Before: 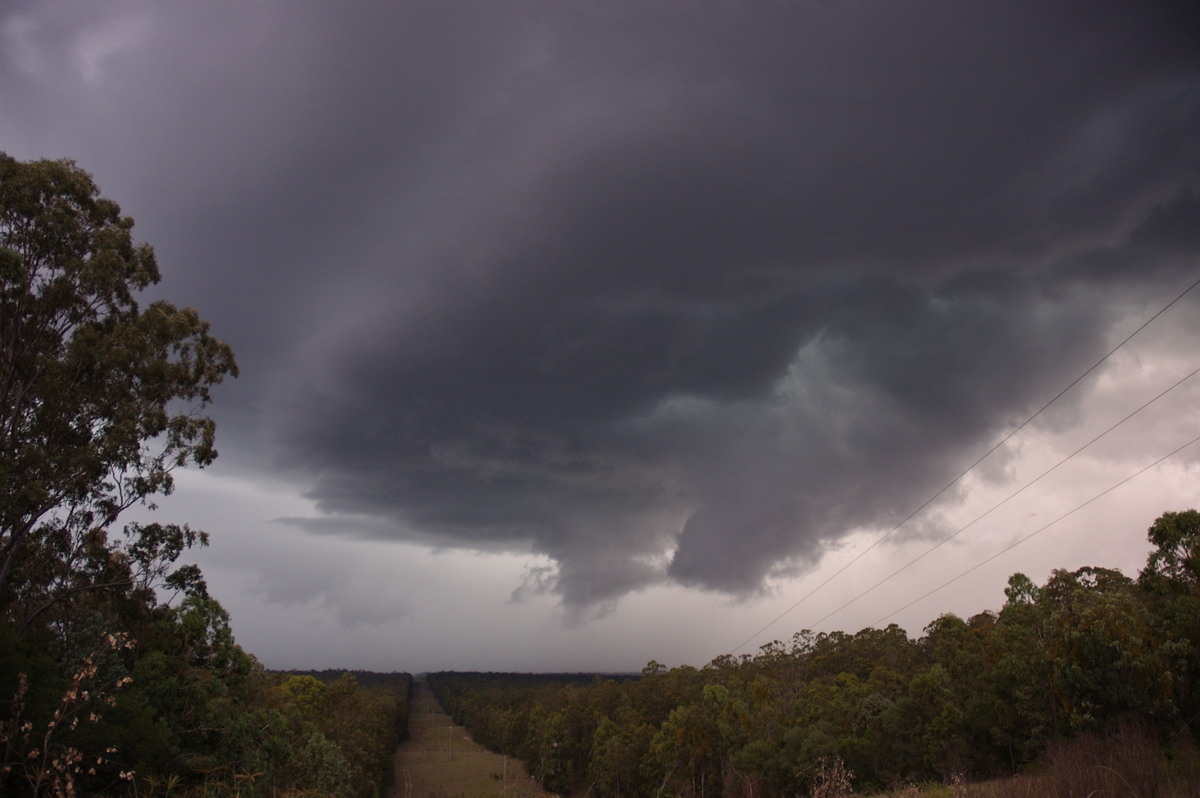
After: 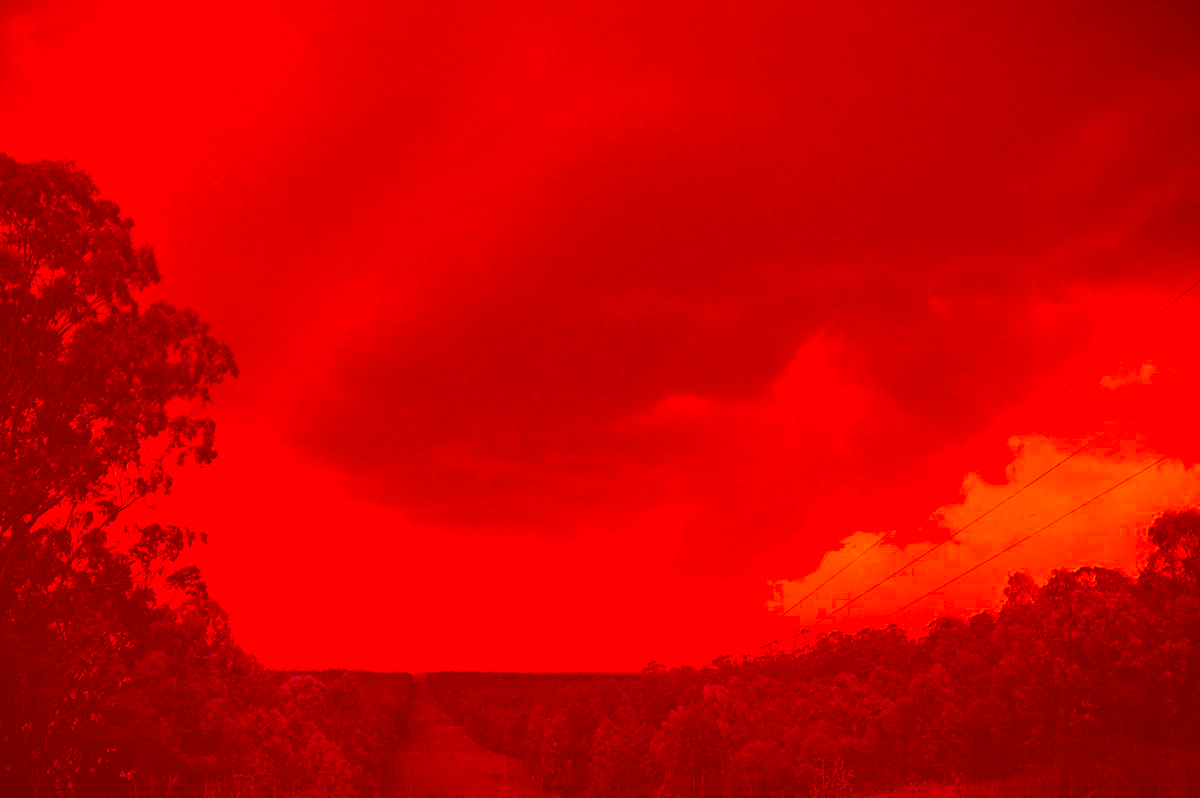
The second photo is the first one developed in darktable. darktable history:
color correction: highlights a* -39.68, highlights b* -40, shadows a* -40, shadows b* -40, saturation -3
vignetting: fall-off start 88.53%, fall-off radius 44.2%, saturation 0.376, width/height ratio 1.161
